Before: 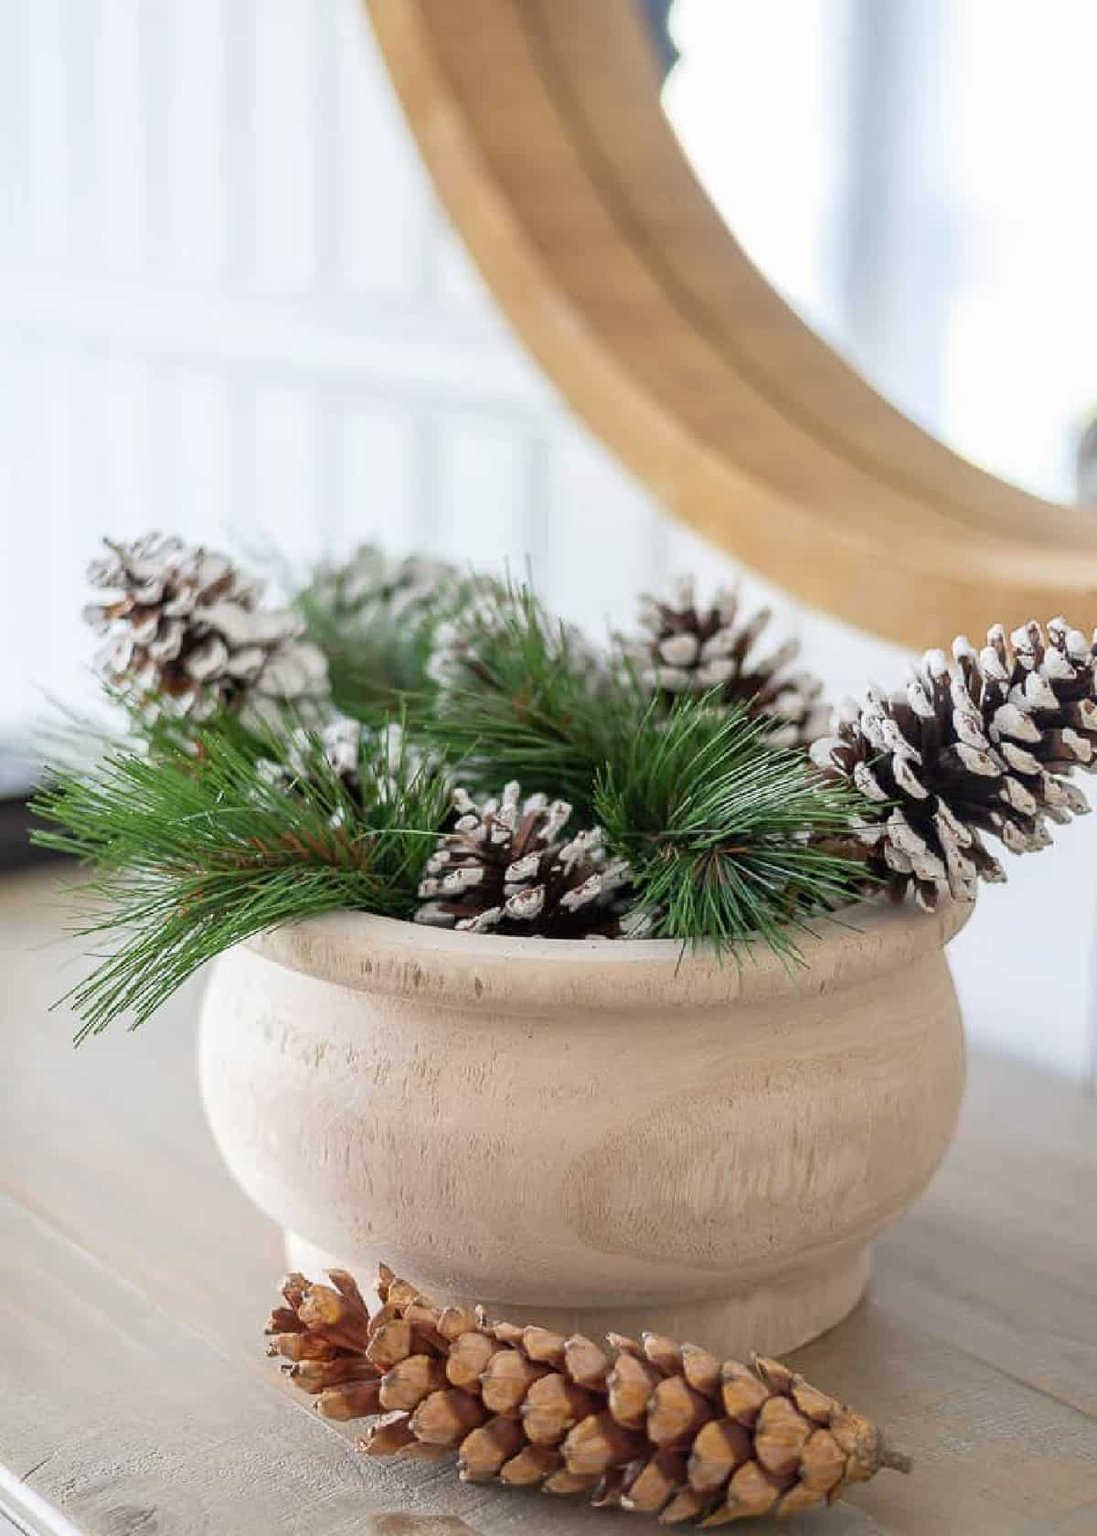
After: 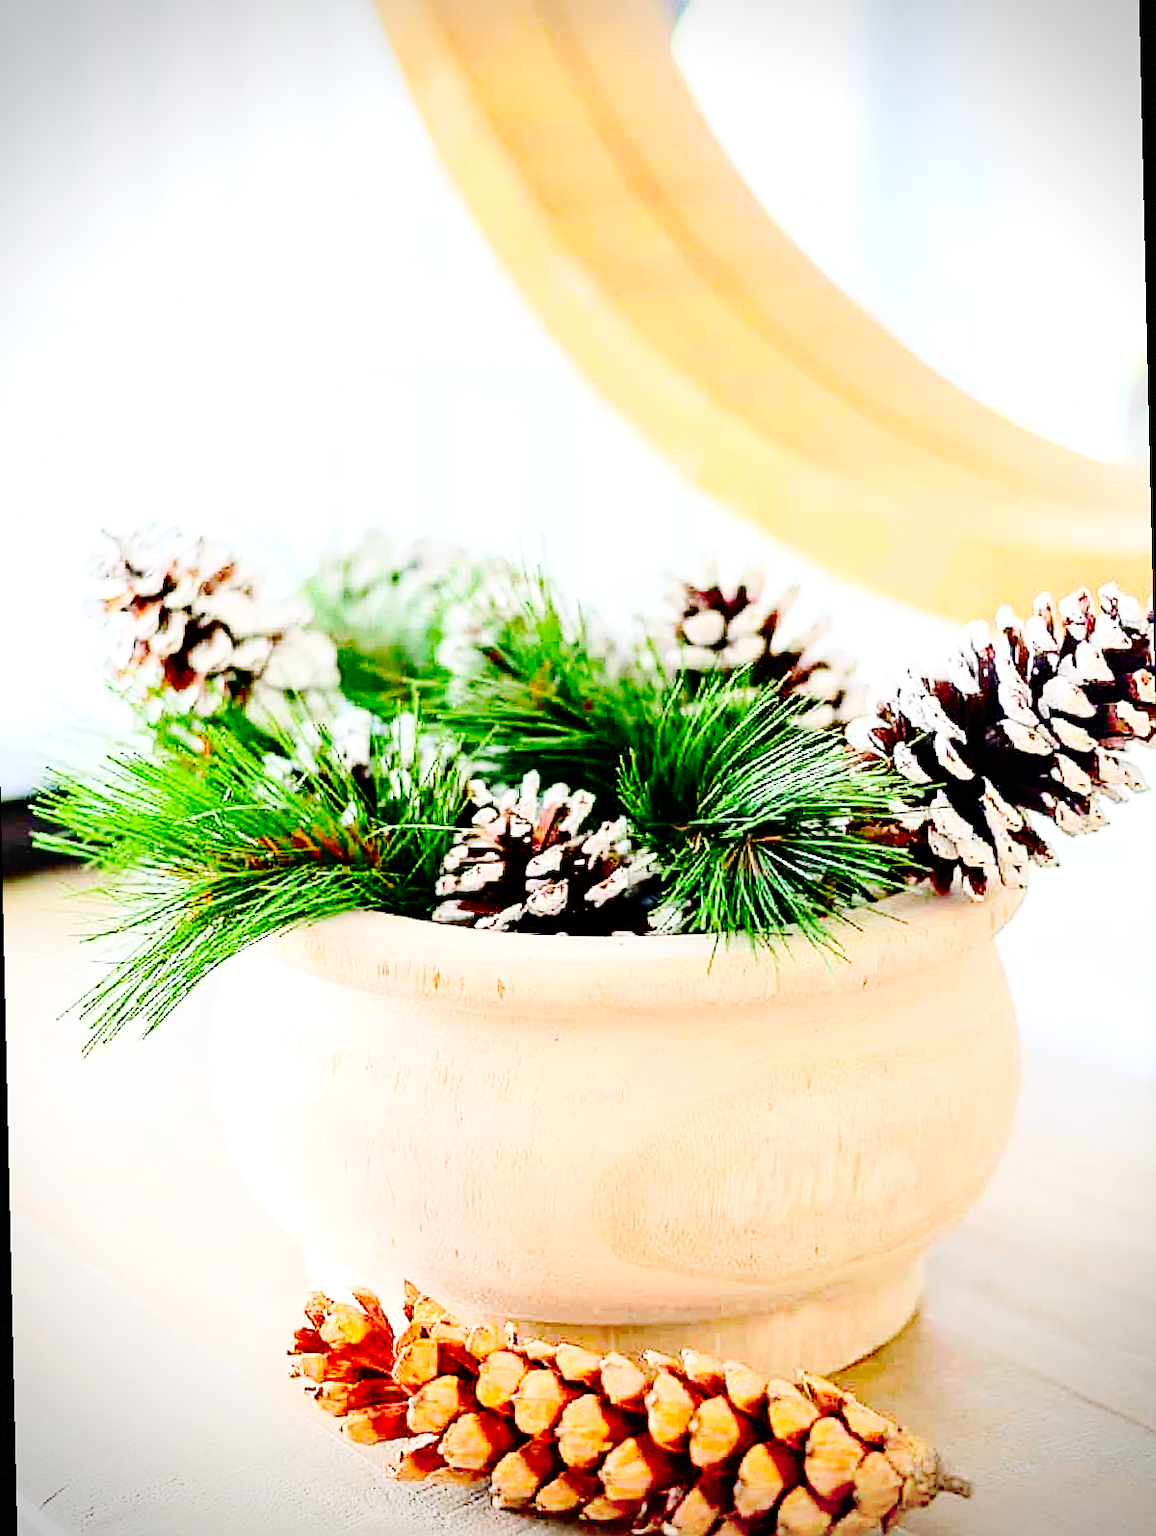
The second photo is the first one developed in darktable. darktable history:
exposure: black level correction 0.001, exposure 0.5 EV, compensate exposure bias true, compensate highlight preservation false
sharpen: on, module defaults
vignetting: dithering 8-bit output, unbound false
rotate and perspective: rotation -1.32°, lens shift (horizontal) -0.031, crop left 0.015, crop right 0.985, crop top 0.047, crop bottom 0.982
base curve: curves: ch0 [(0, 0) (0.036, 0.01) (0.123, 0.254) (0.258, 0.504) (0.507, 0.748) (1, 1)], preserve colors none
contrast brightness saturation: contrast 0.26, brightness 0.02, saturation 0.87
